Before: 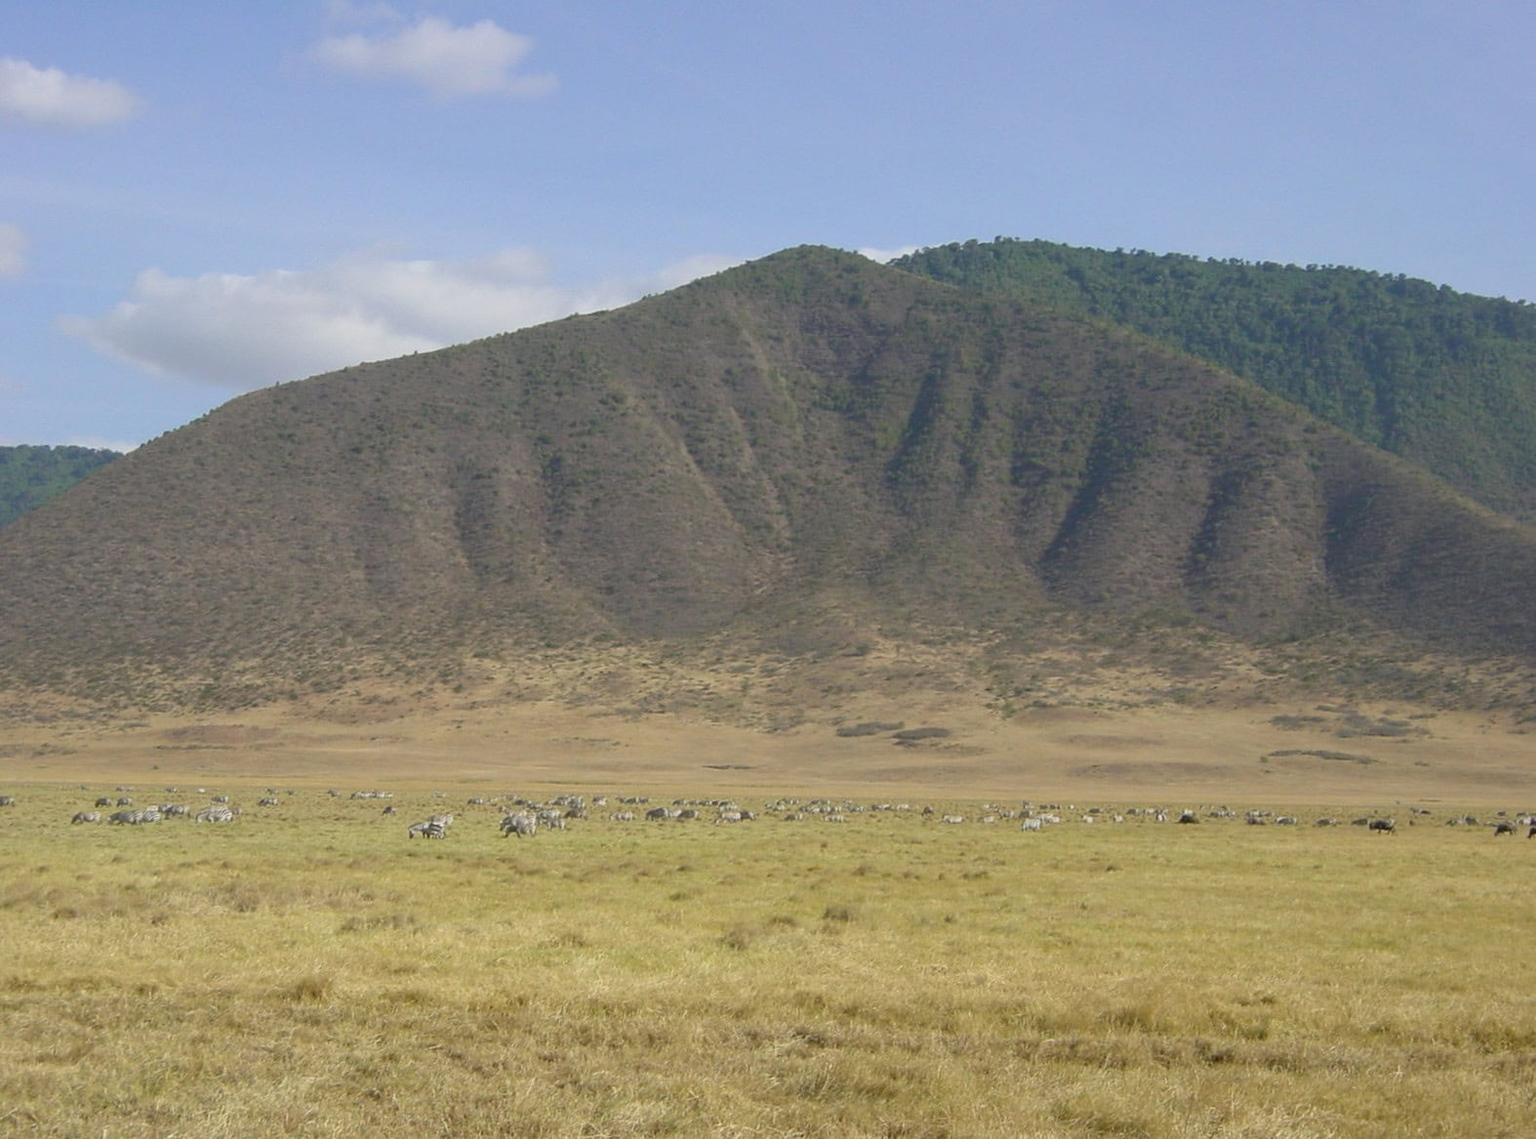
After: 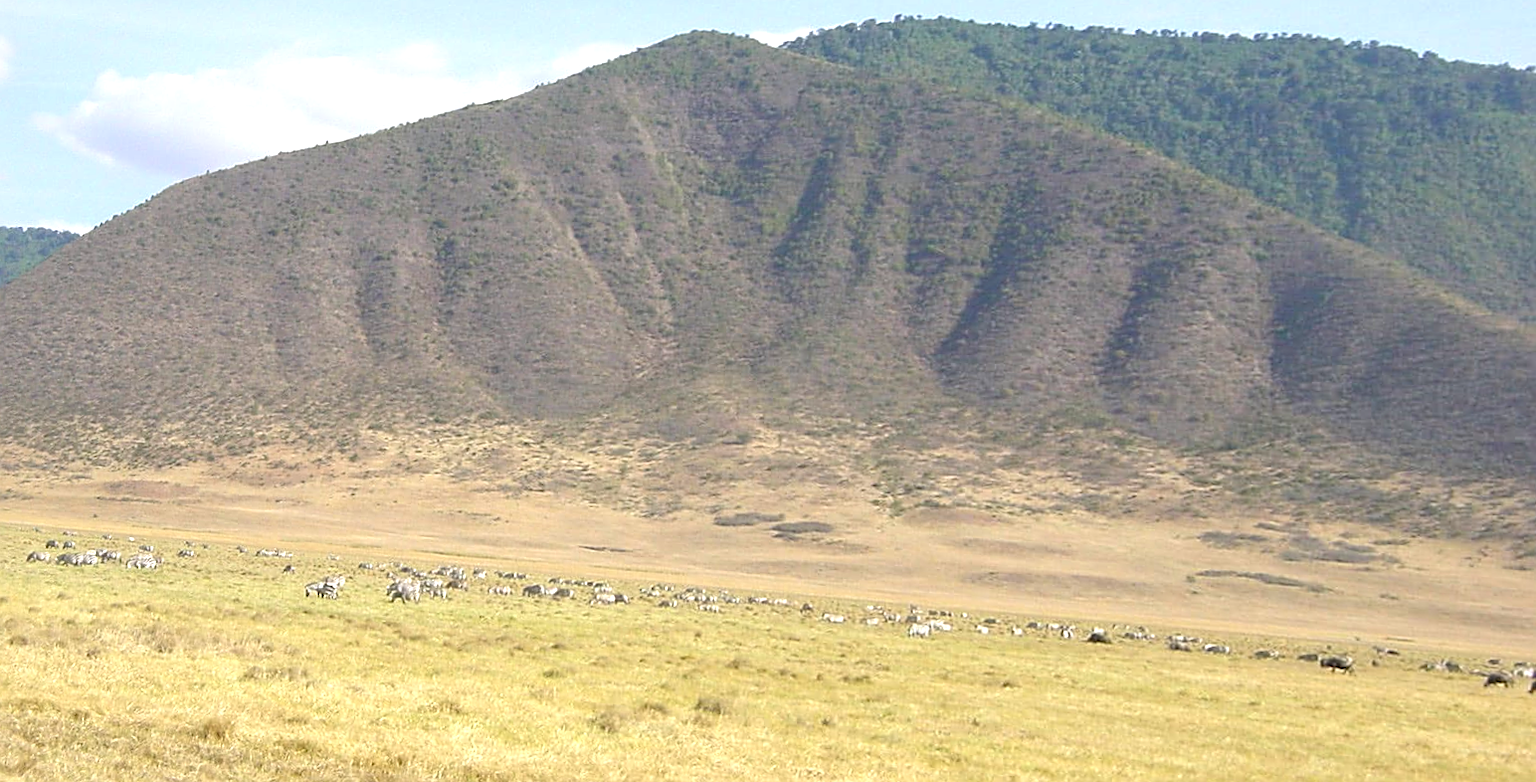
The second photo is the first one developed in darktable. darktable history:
rotate and perspective: rotation 1.69°, lens shift (vertical) -0.023, lens shift (horizontal) -0.291, crop left 0.025, crop right 0.988, crop top 0.092, crop bottom 0.842
white balance: red 1.009, blue 1.027
exposure: exposure 1 EV, compensate highlight preservation false
crop and rotate: top 15.774%, bottom 5.506%
sharpen: on, module defaults
